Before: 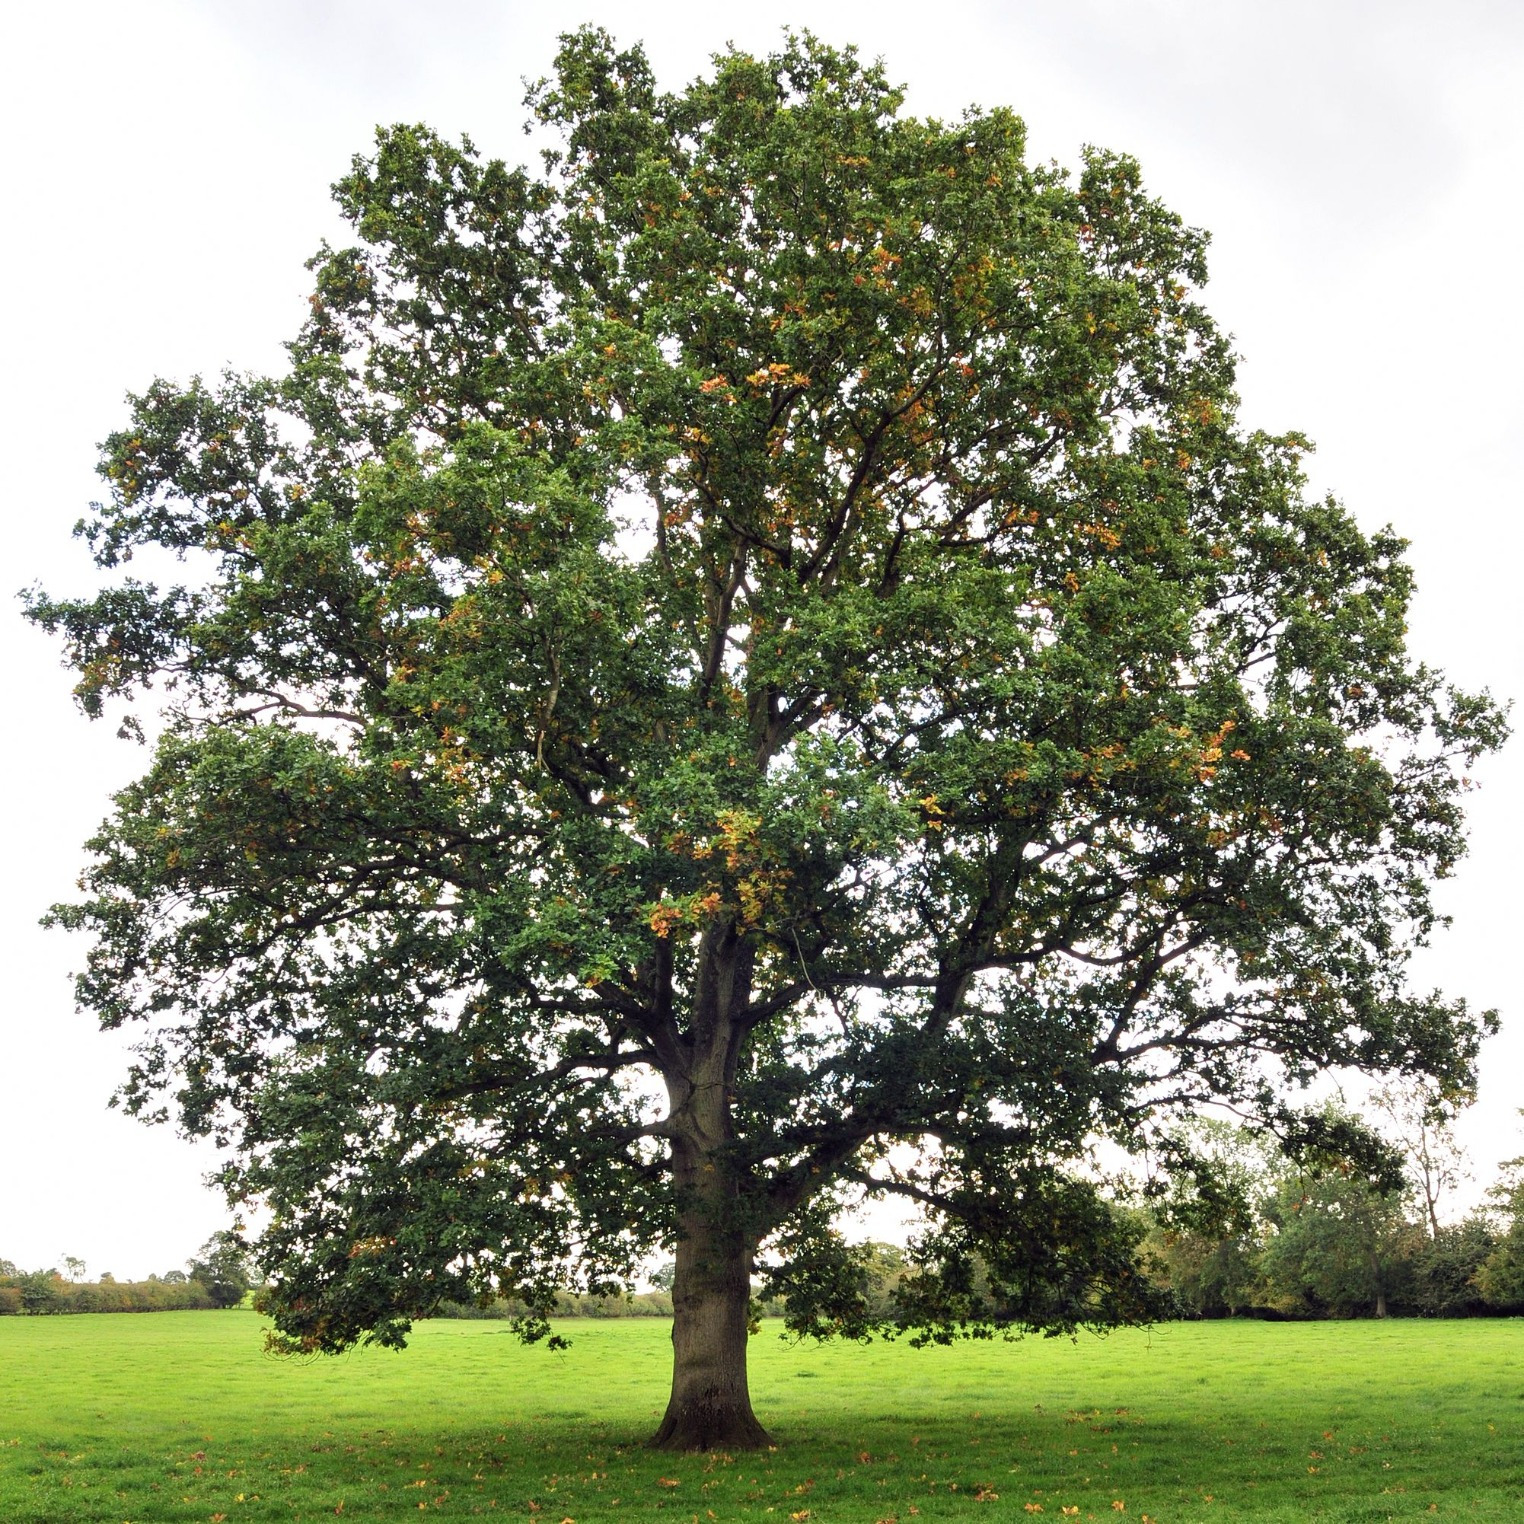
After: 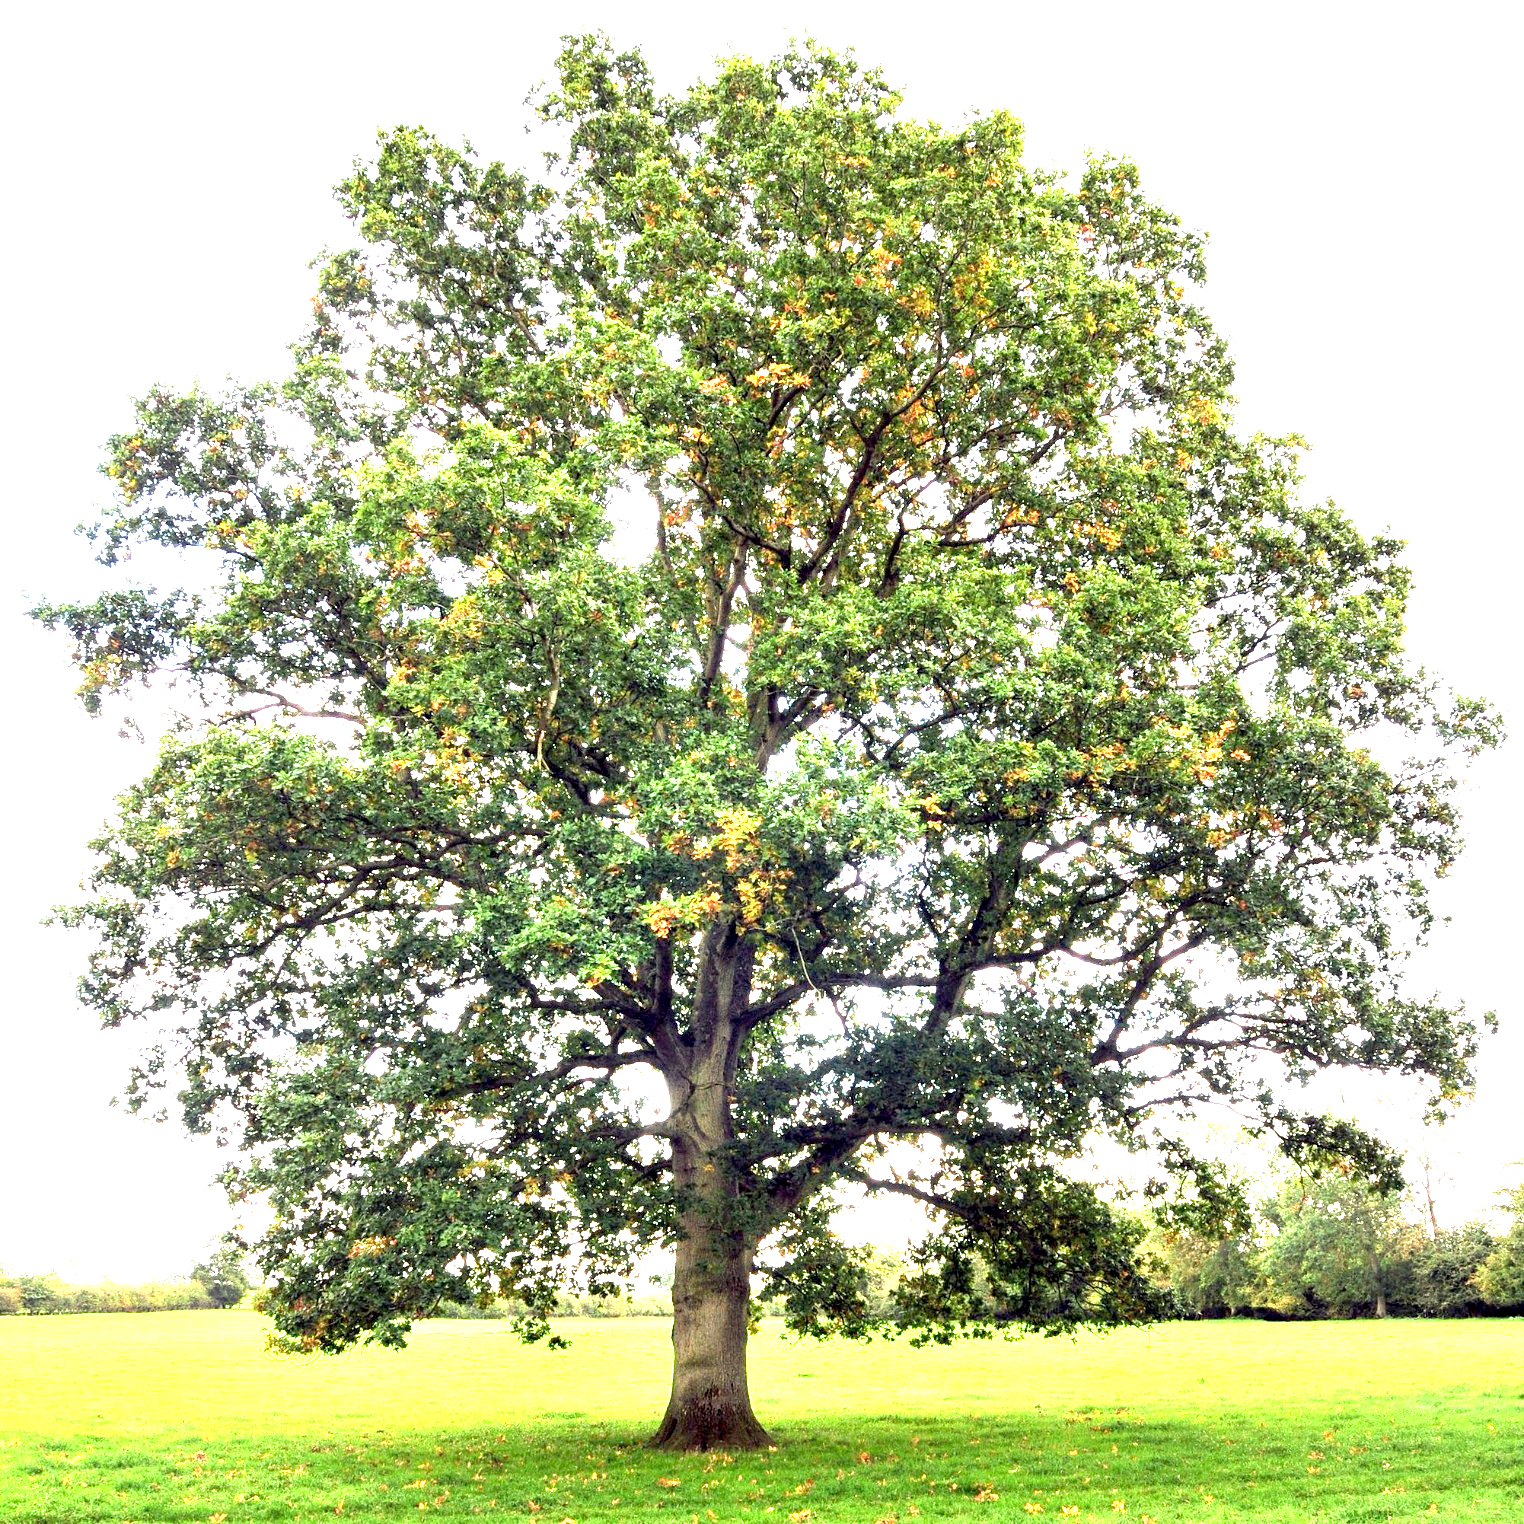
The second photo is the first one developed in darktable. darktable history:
exposure: black level correction 0.005, exposure 2.067 EV, compensate exposure bias true, compensate highlight preservation false
